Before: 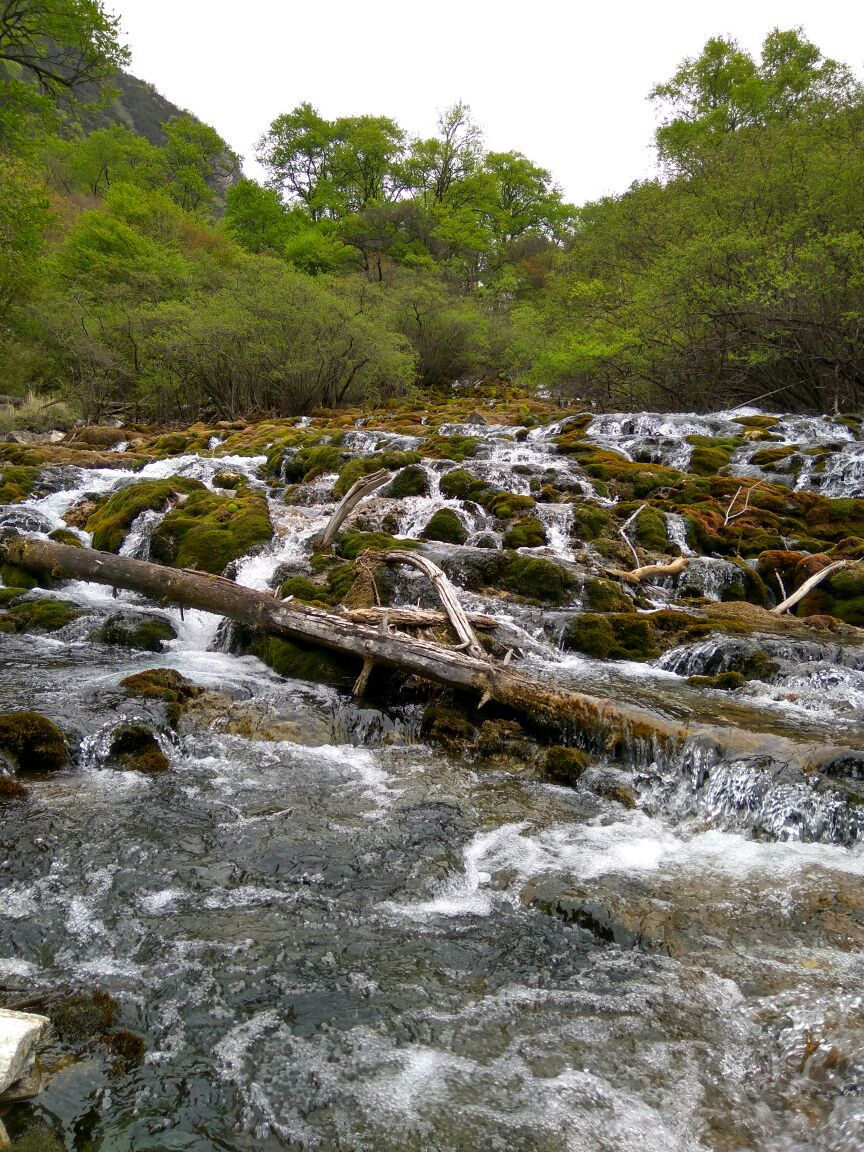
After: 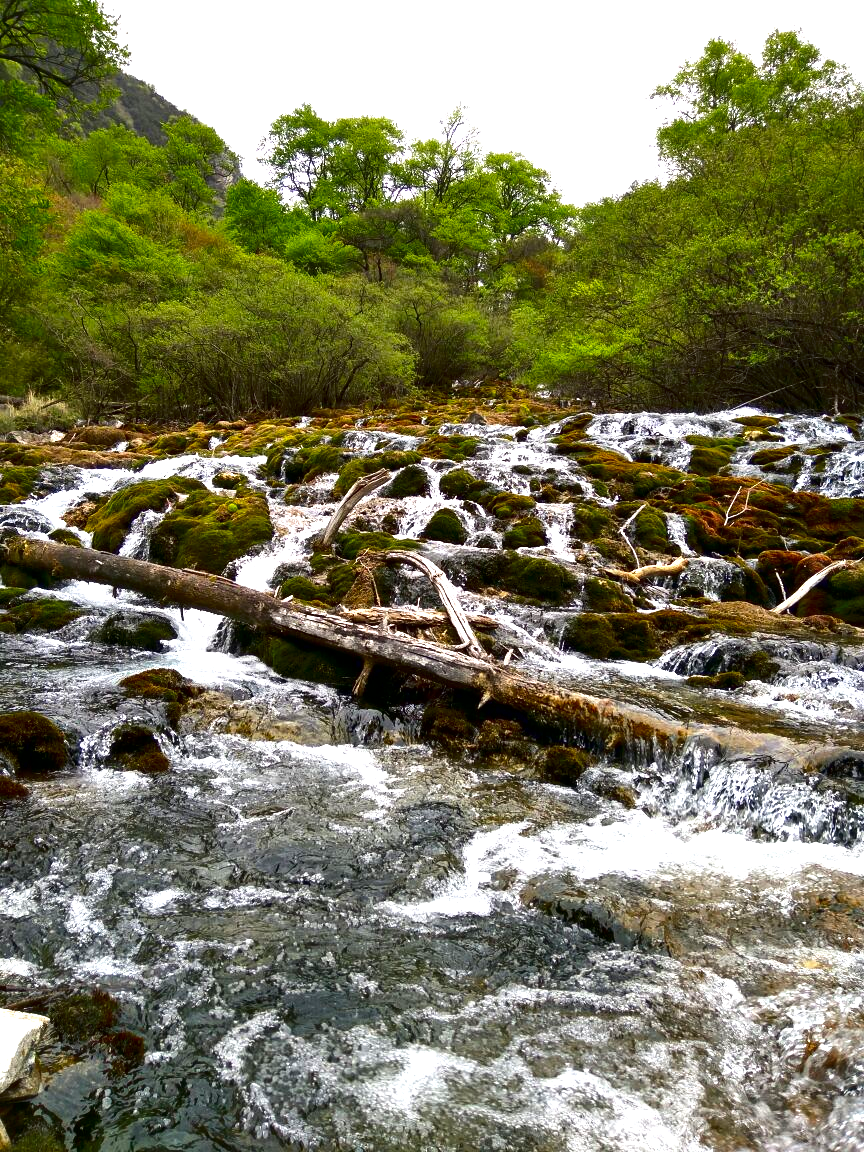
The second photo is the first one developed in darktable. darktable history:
contrast brightness saturation: contrast 0.13, brightness -0.24, saturation 0.14
exposure: black level correction 0, exposure 1 EV, compensate exposure bias true, compensate highlight preservation false
